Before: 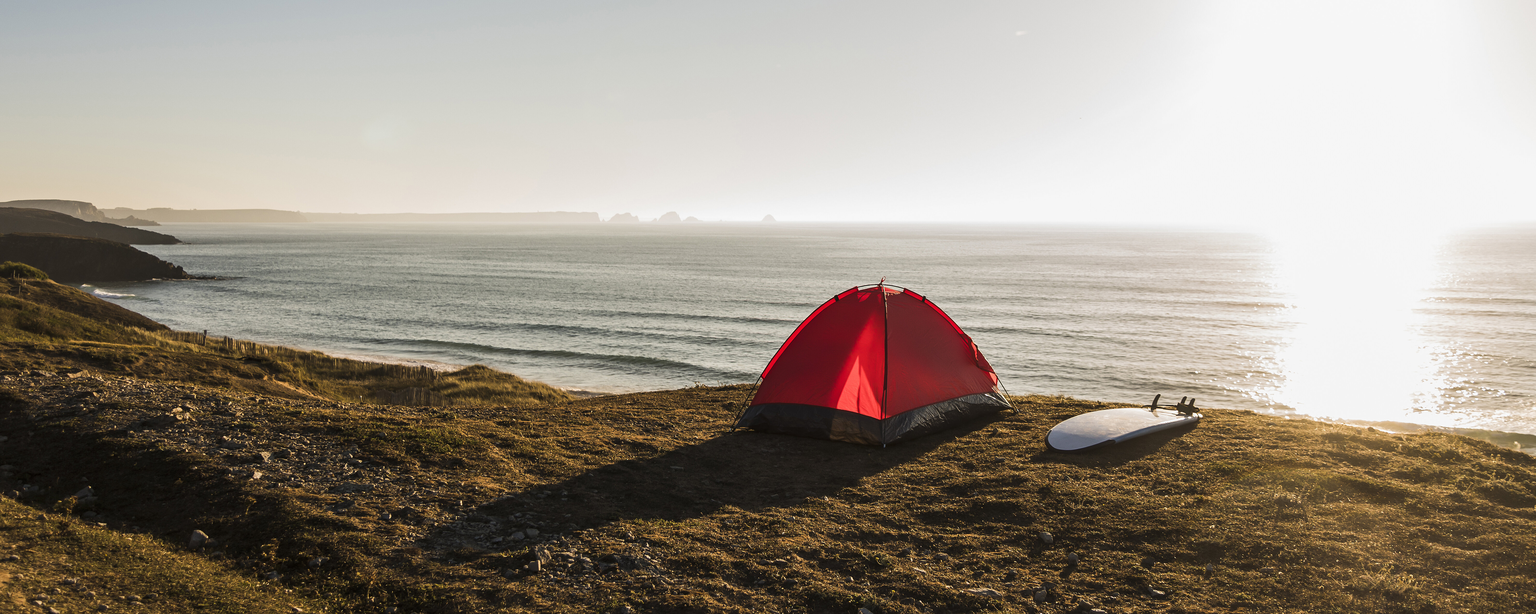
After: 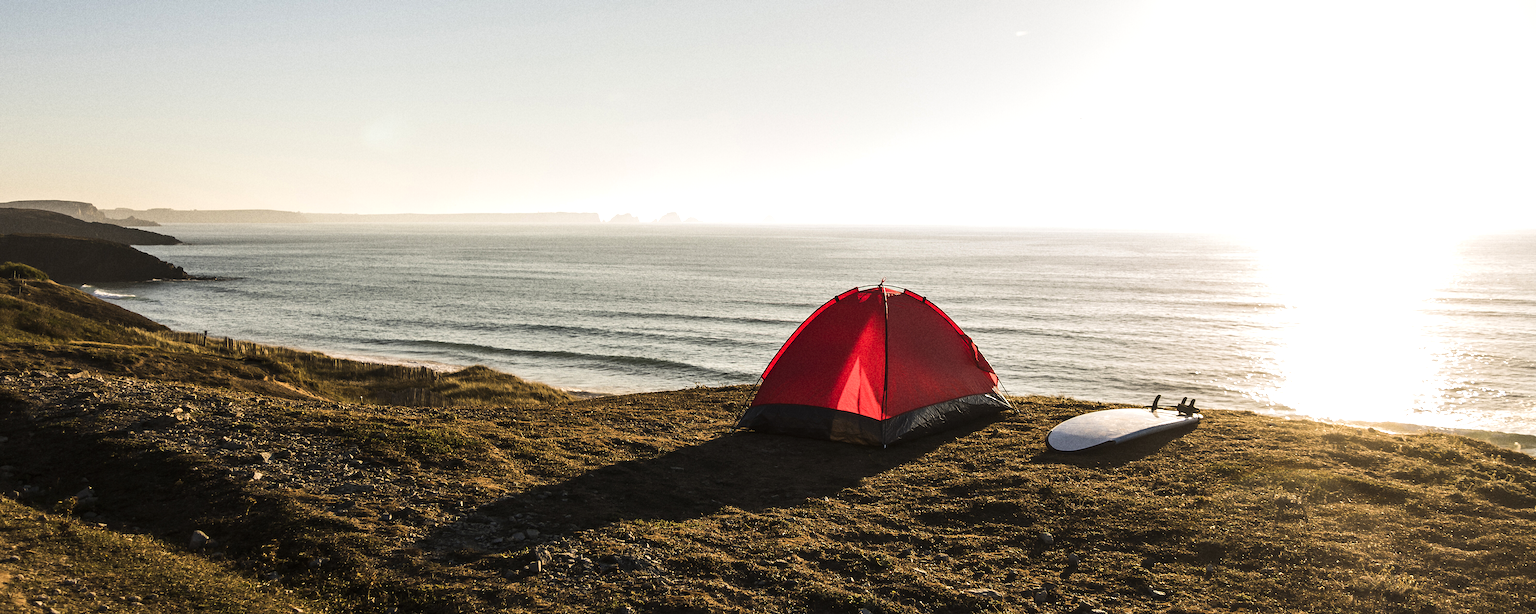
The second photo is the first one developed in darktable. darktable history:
grain: coarseness 22.88 ISO
tone equalizer: -8 EV -0.417 EV, -7 EV -0.389 EV, -6 EV -0.333 EV, -5 EV -0.222 EV, -3 EV 0.222 EV, -2 EV 0.333 EV, -1 EV 0.389 EV, +0 EV 0.417 EV, edges refinement/feathering 500, mask exposure compensation -1.57 EV, preserve details no
